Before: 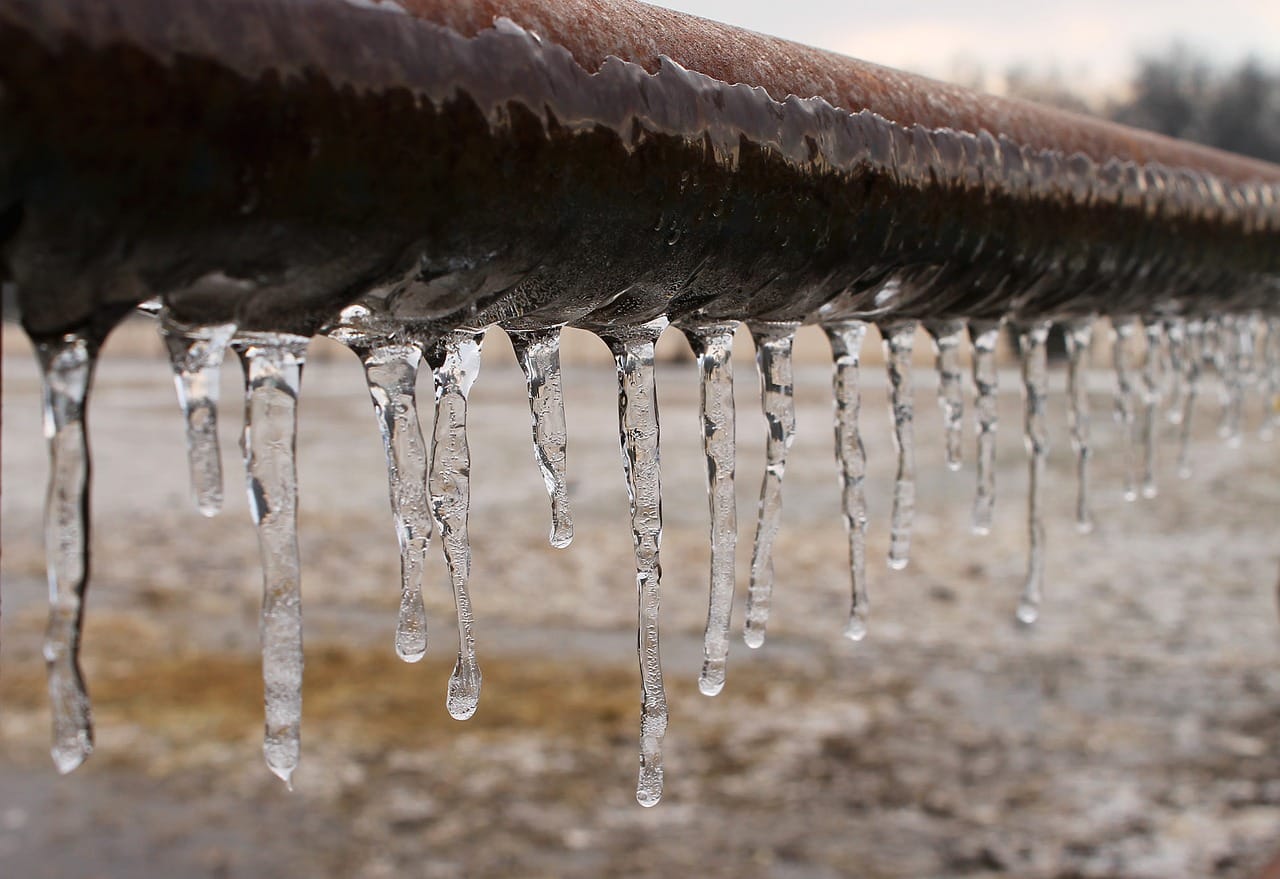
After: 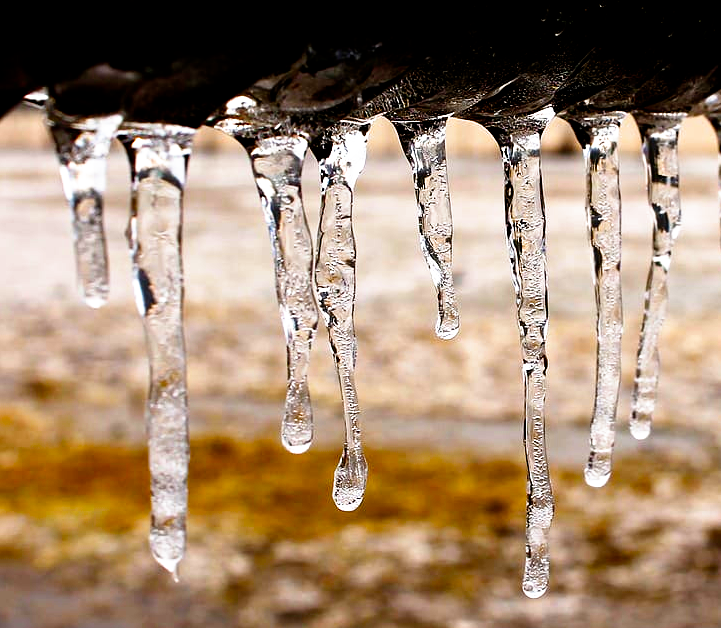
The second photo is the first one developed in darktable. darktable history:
filmic rgb: black relative exposure -5.5 EV, white relative exposure 2.5 EV, threshold 3 EV, target black luminance 0%, hardness 4.51, latitude 67.35%, contrast 1.453, shadows ↔ highlights balance -3.52%, preserve chrominance no, color science v4 (2020), contrast in shadows soft, enable highlight reconstruction true
crop: left 8.966%, top 23.852%, right 34.699%, bottom 4.703%
color balance rgb: linear chroma grading › global chroma 9%, perceptual saturation grading › global saturation 36%, perceptual saturation grading › shadows 35%, perceptual brilliance grading › global brilliance 15%, perceptual brilliance grading › shadows -35%, global vibrance 15%
